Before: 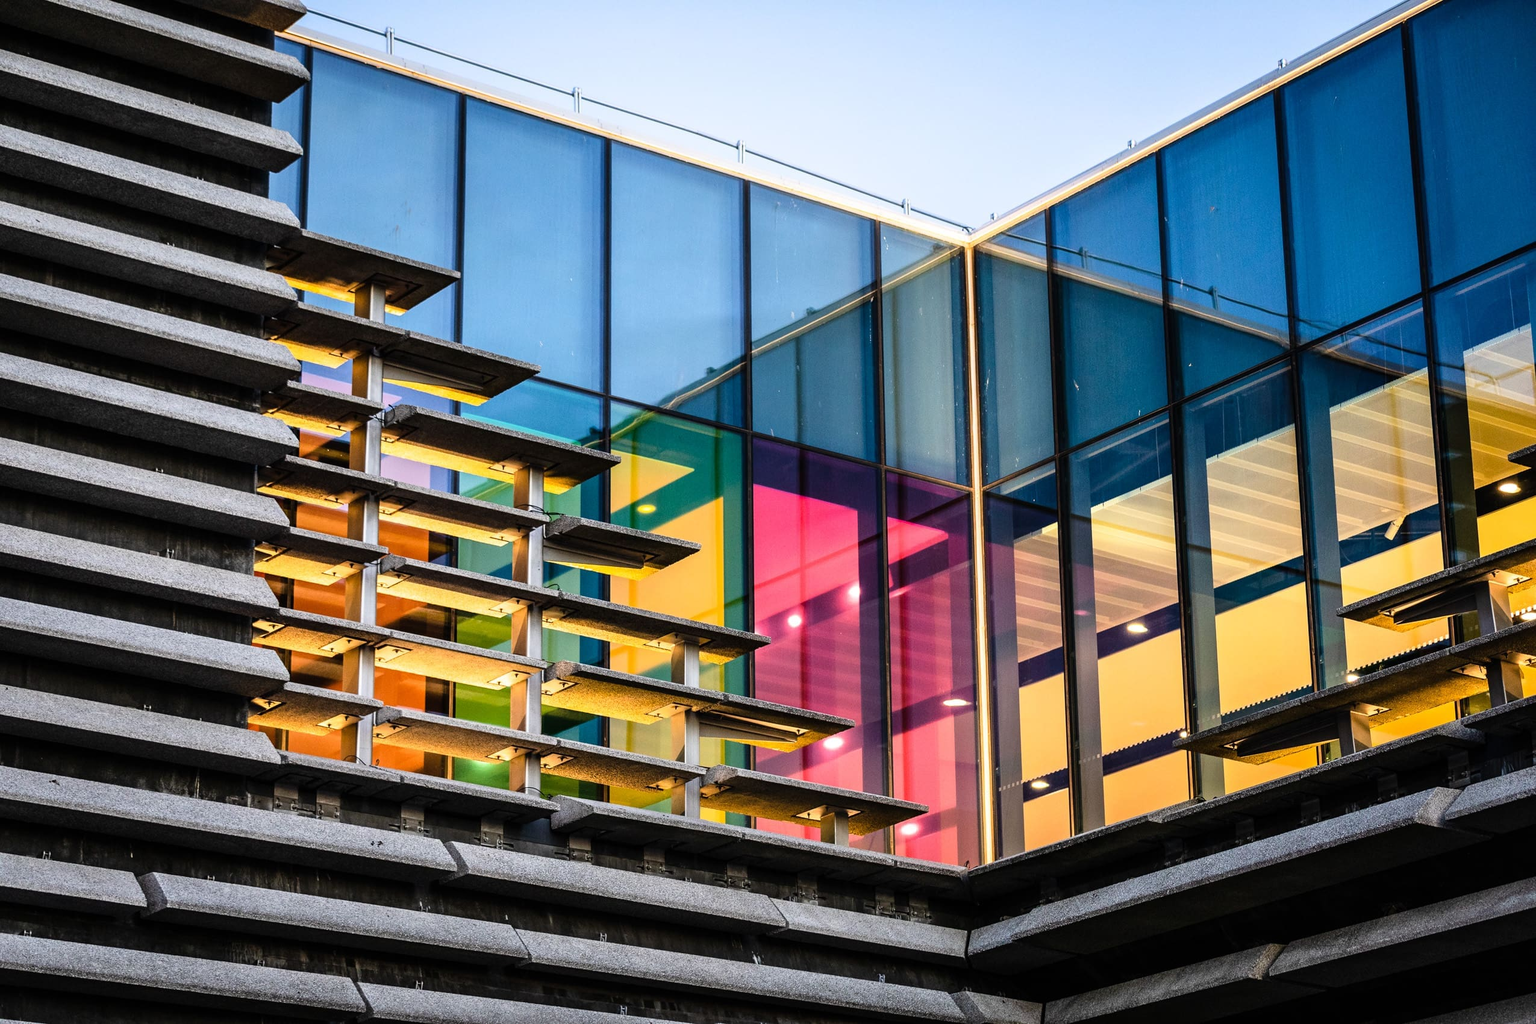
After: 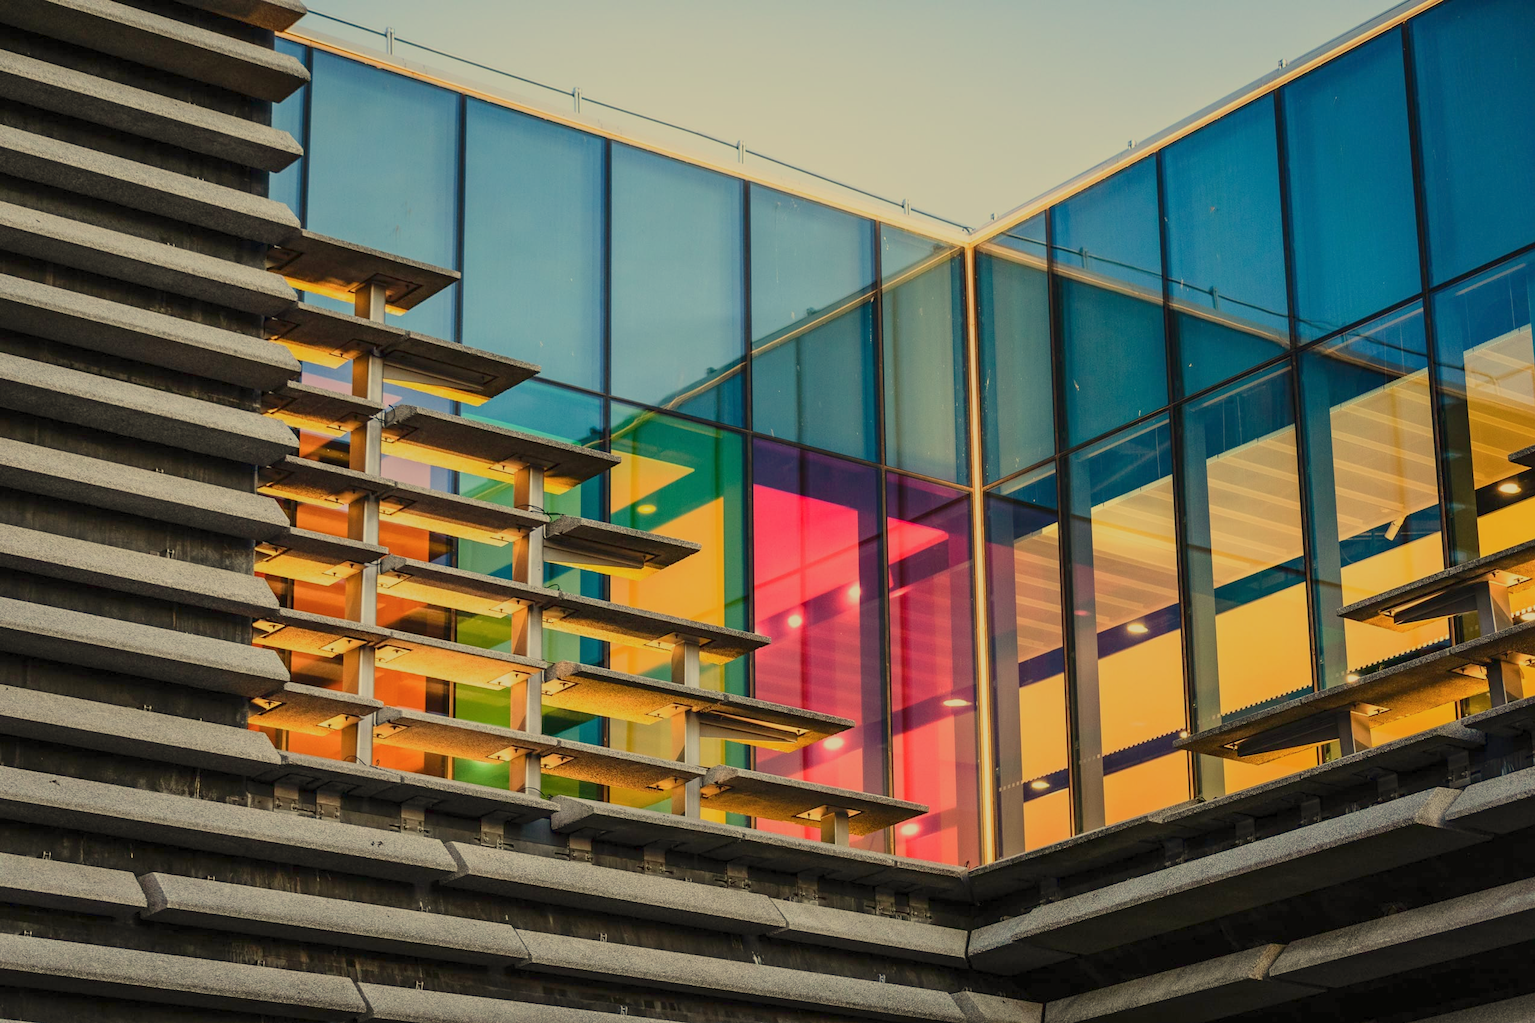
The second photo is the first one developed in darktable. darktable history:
color balance rgb: contrast -30%
white balance: red 1.08, blue 0.791
